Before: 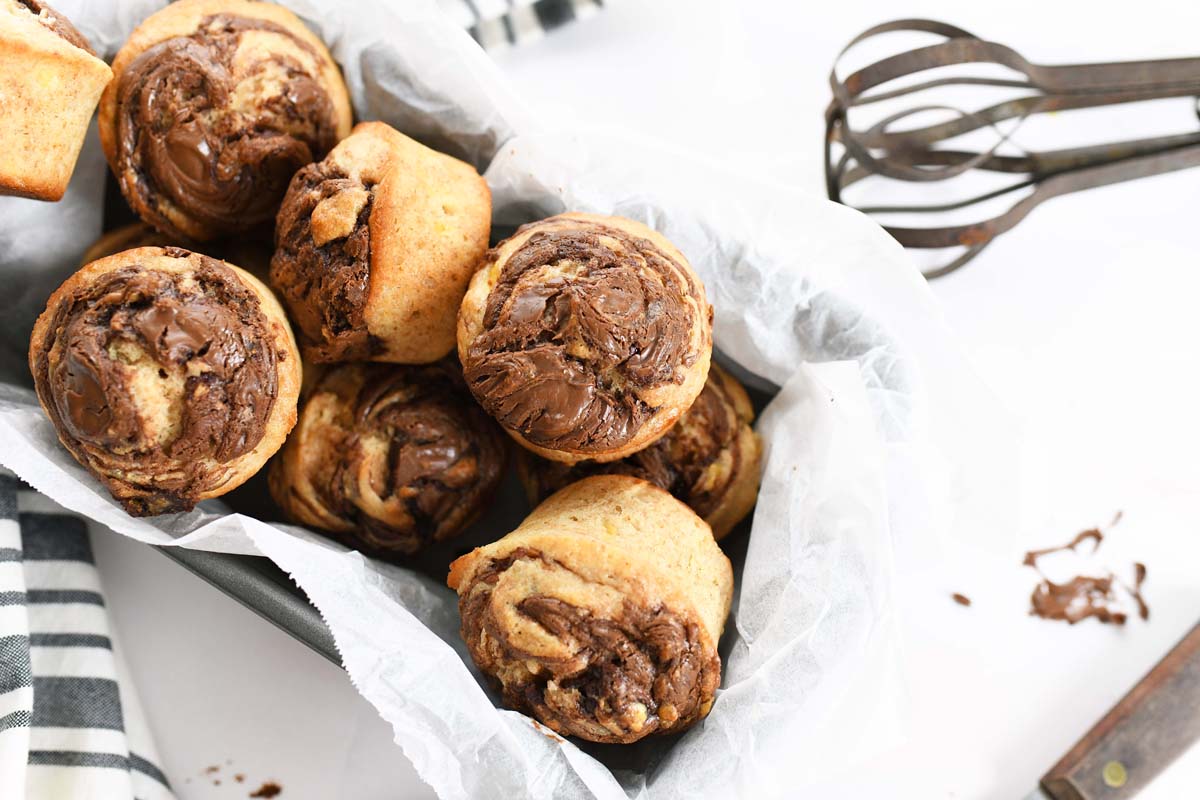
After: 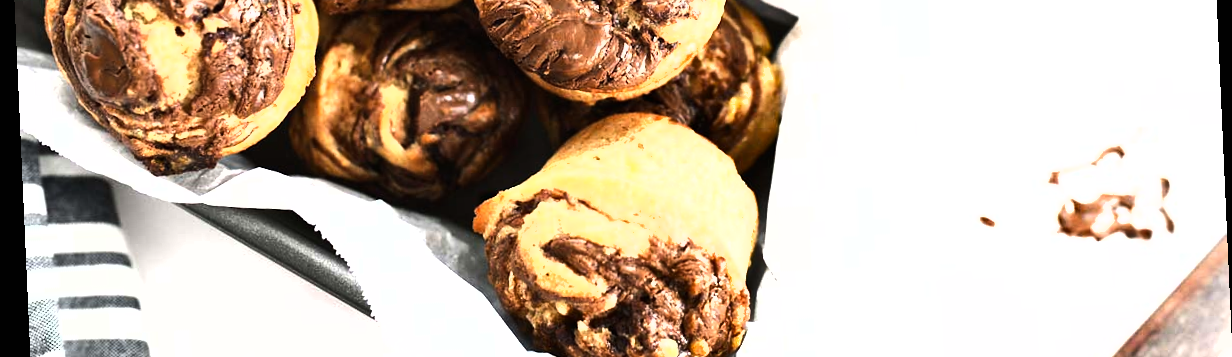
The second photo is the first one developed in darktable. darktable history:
exposure: black level correction 0, exposure 0.5 EV, compensate exposure bias true, compensate highlight preservation false
crop: top 45.551%, bottom 12.262%
shadows and highlights: low approximation 0.01, soften with gaussian
rotate and perspective: rotation -2.56°, automatic cropping off
tone equalizer: -8 EV -1.08 EV, -7 EV -1.01 EV, -6 EV -0.867 EV, -5 EV -0.578 EV, -3 EV 0.578 EV, -2 EV 0.867 EV, -1 EV 1.01 EV, +0 EV 1.08 EV, edges refinement/feathering 500, mask exposure compensation -1.57 EV, preserve details no
